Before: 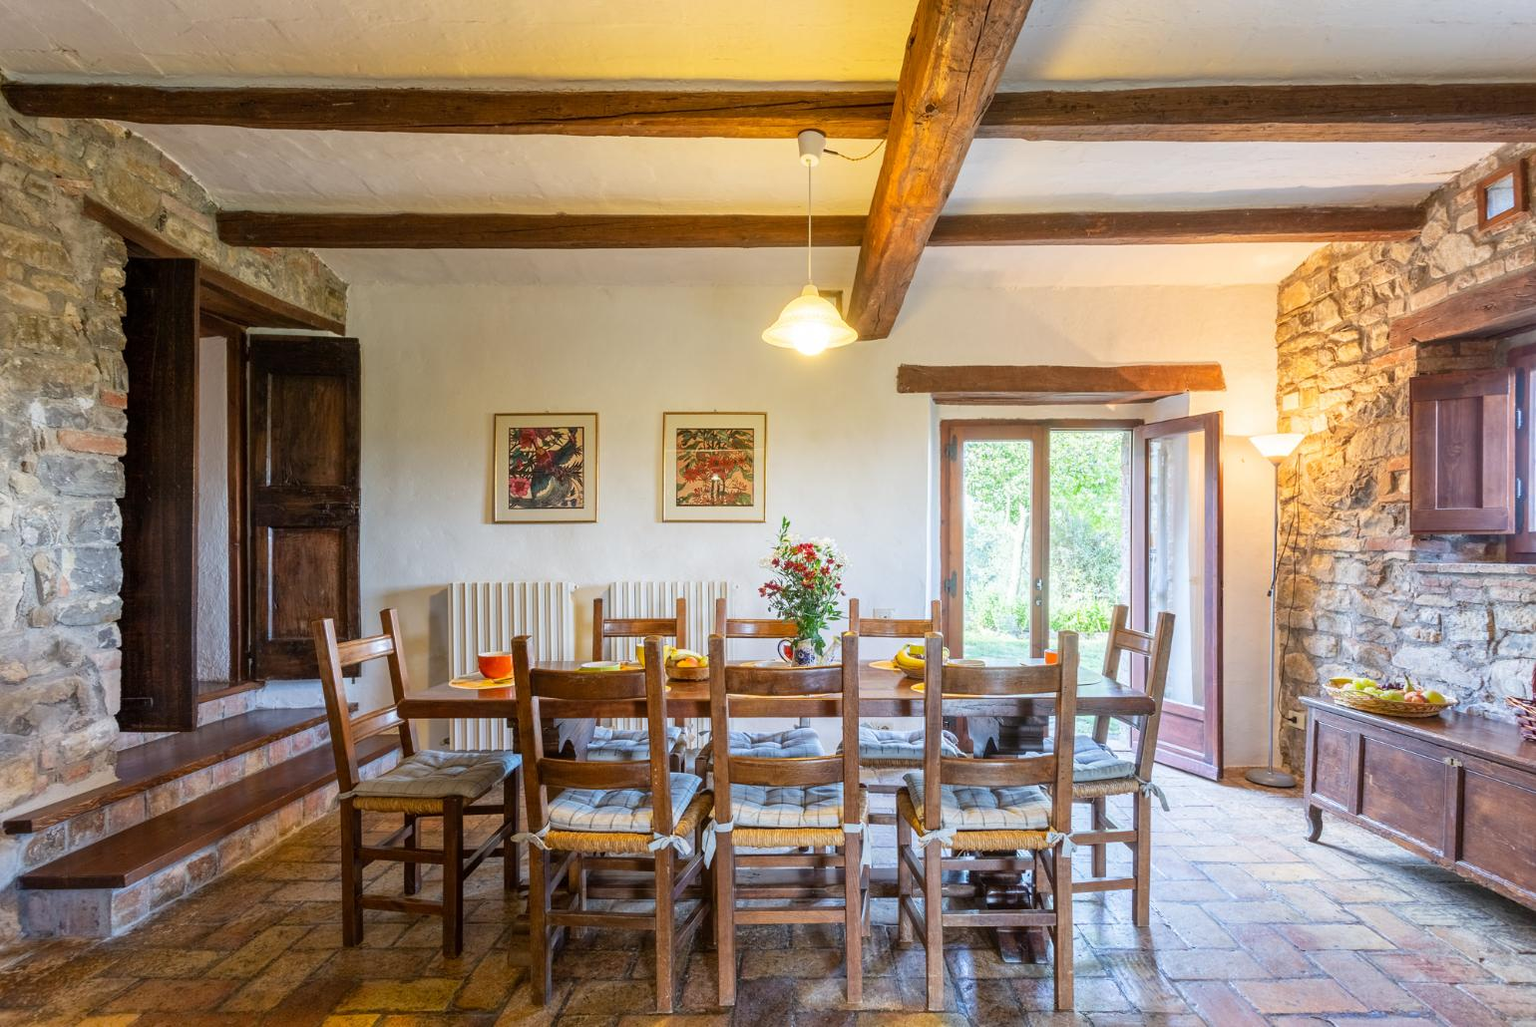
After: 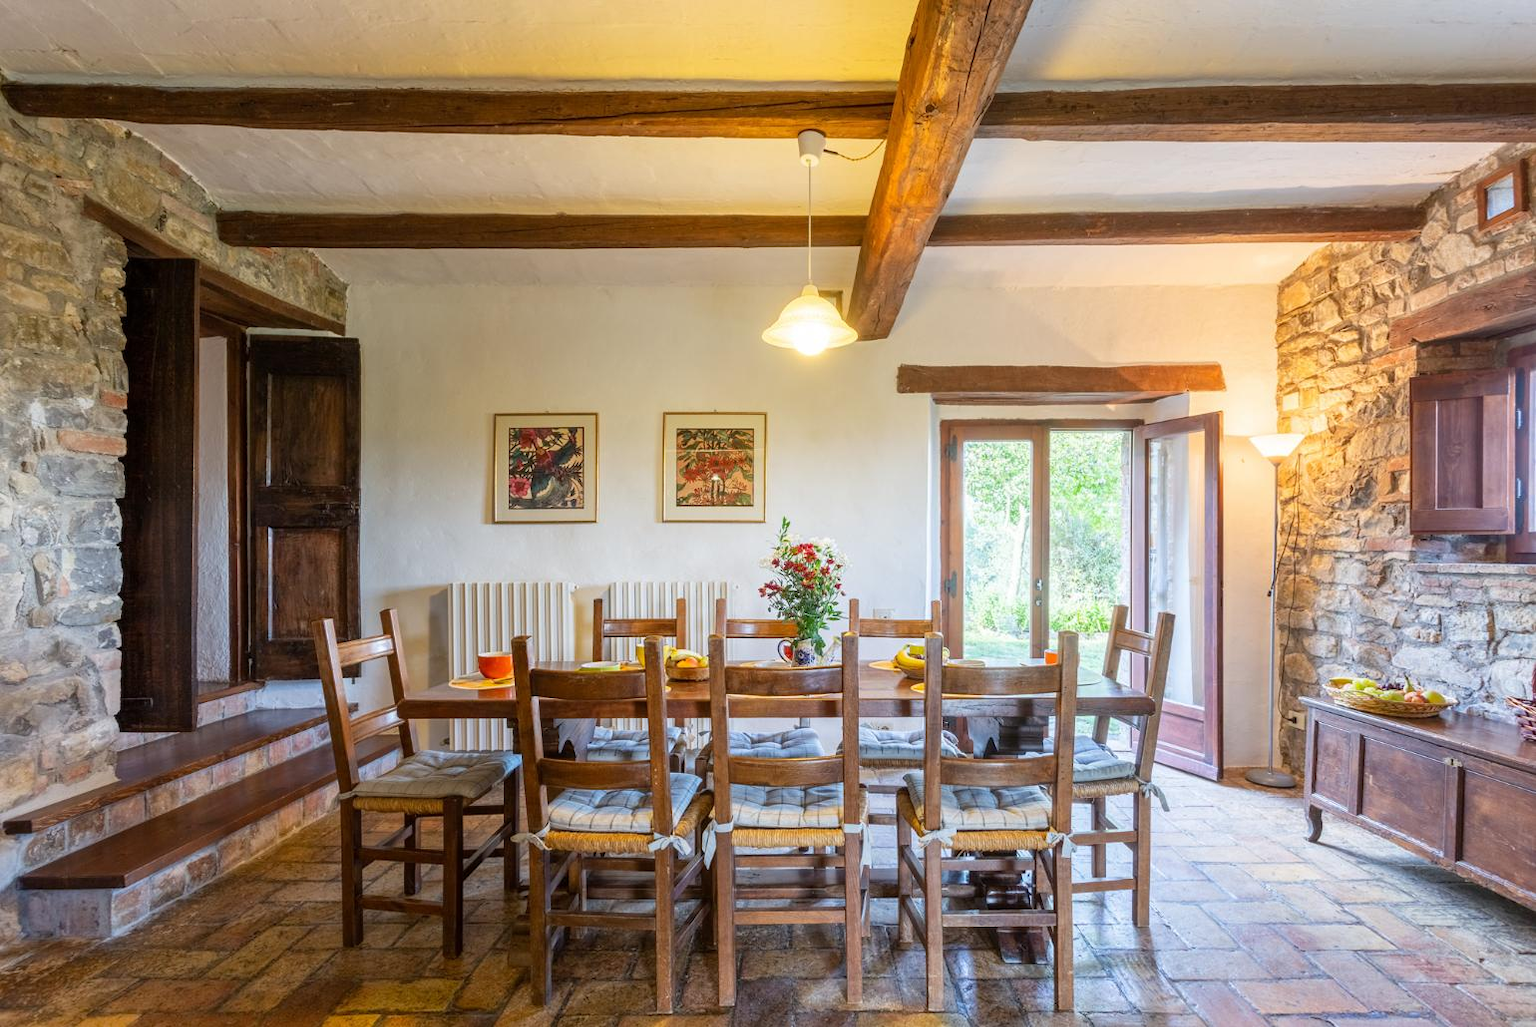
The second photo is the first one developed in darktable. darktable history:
levels: black 0.028%
